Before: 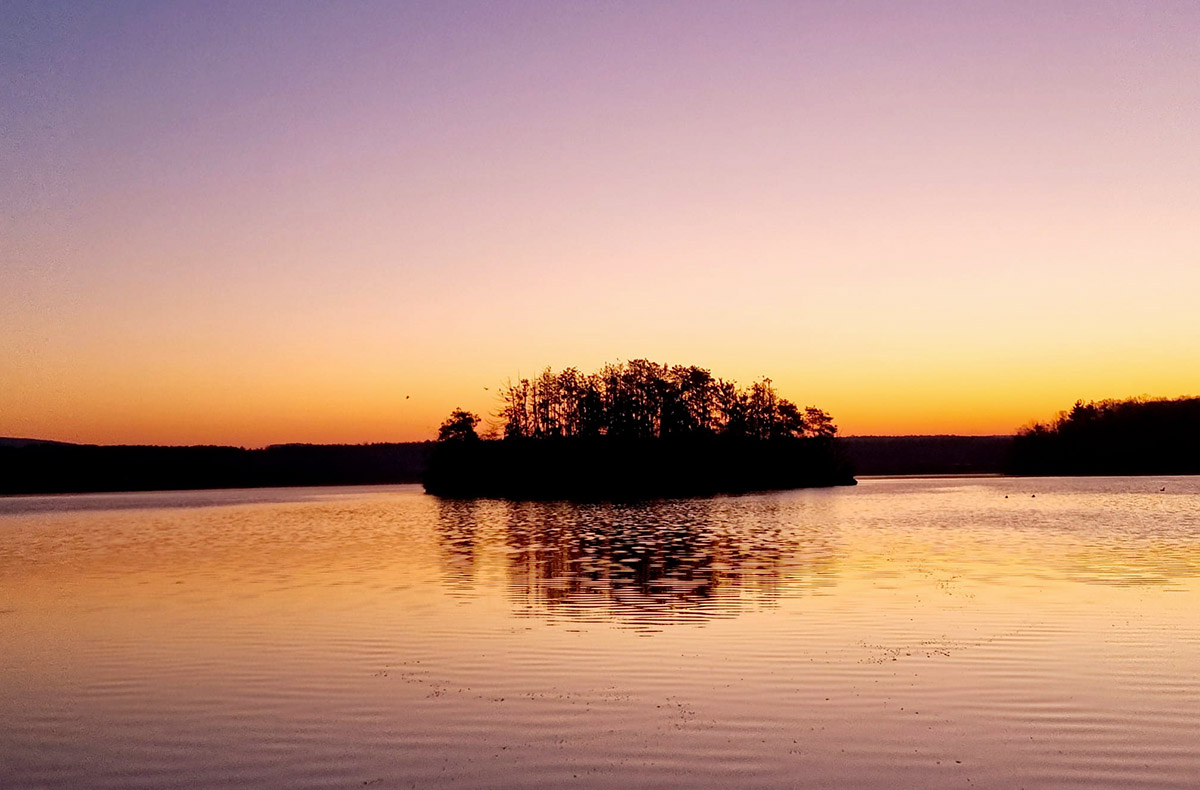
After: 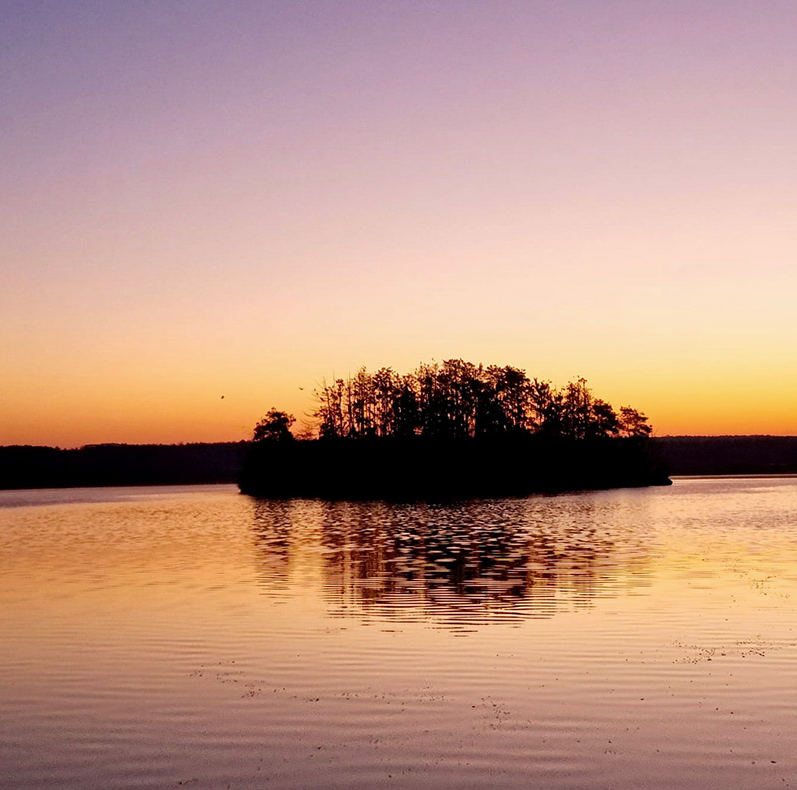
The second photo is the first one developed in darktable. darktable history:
contrast brightness saturation: saturation -0.067
crop and rotate: left 15.486%, right 18.043%
